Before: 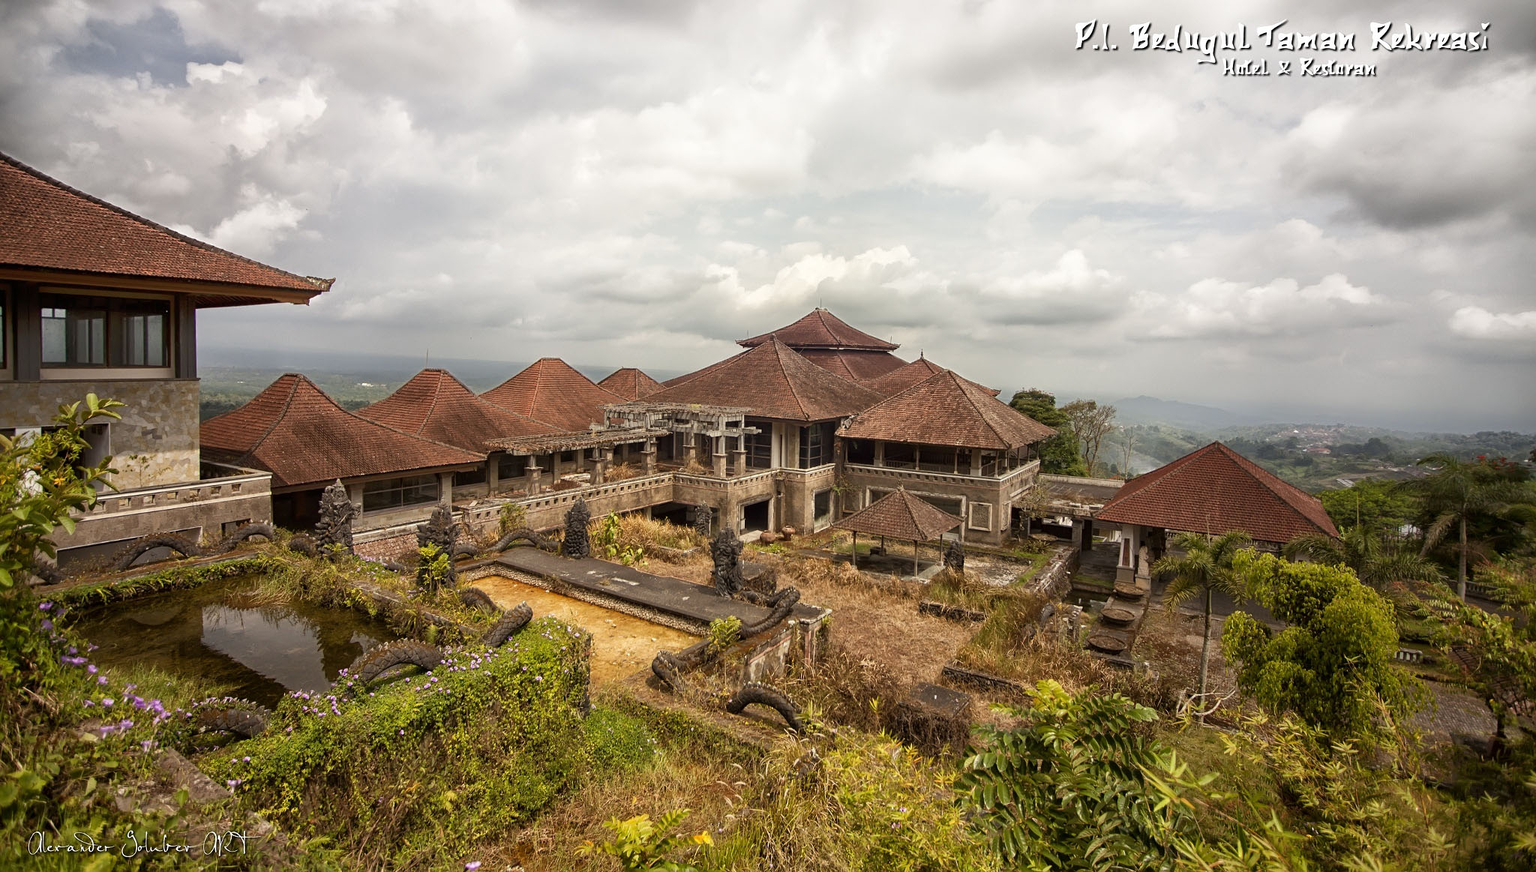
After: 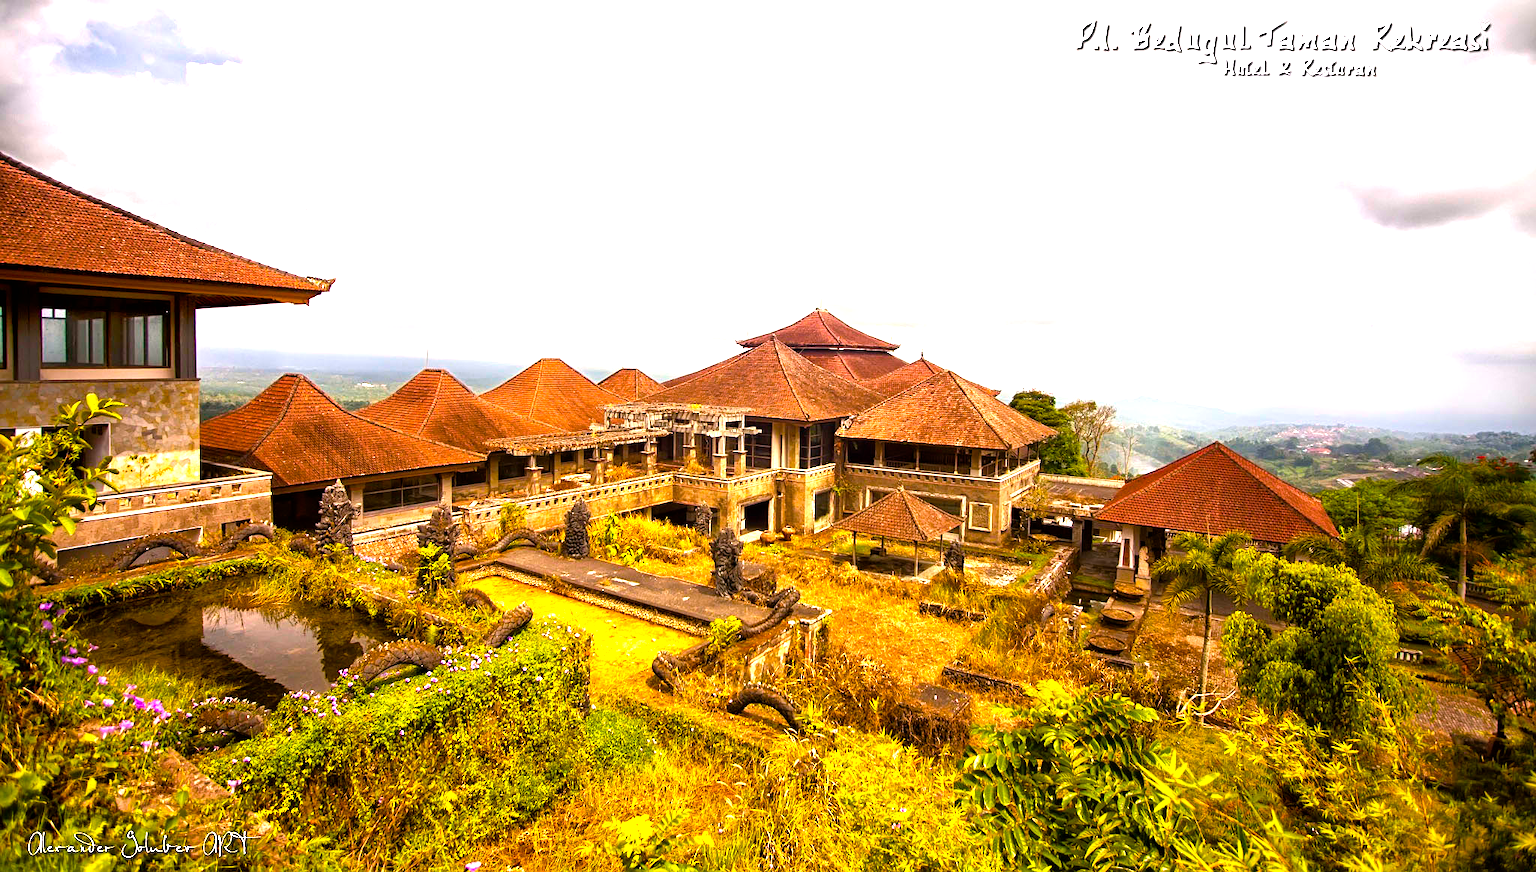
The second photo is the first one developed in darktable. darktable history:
color balance rgb: power › luminance -14.978%, highlights gain › chroma 1.446%, highlights gain › hue 306.77°, perceptual saturation grading › global saturation 30.396%, global vibrance 50.265%
exposure: black level correction 0, exposure 1.447 EV, compensate highlight preservation false
